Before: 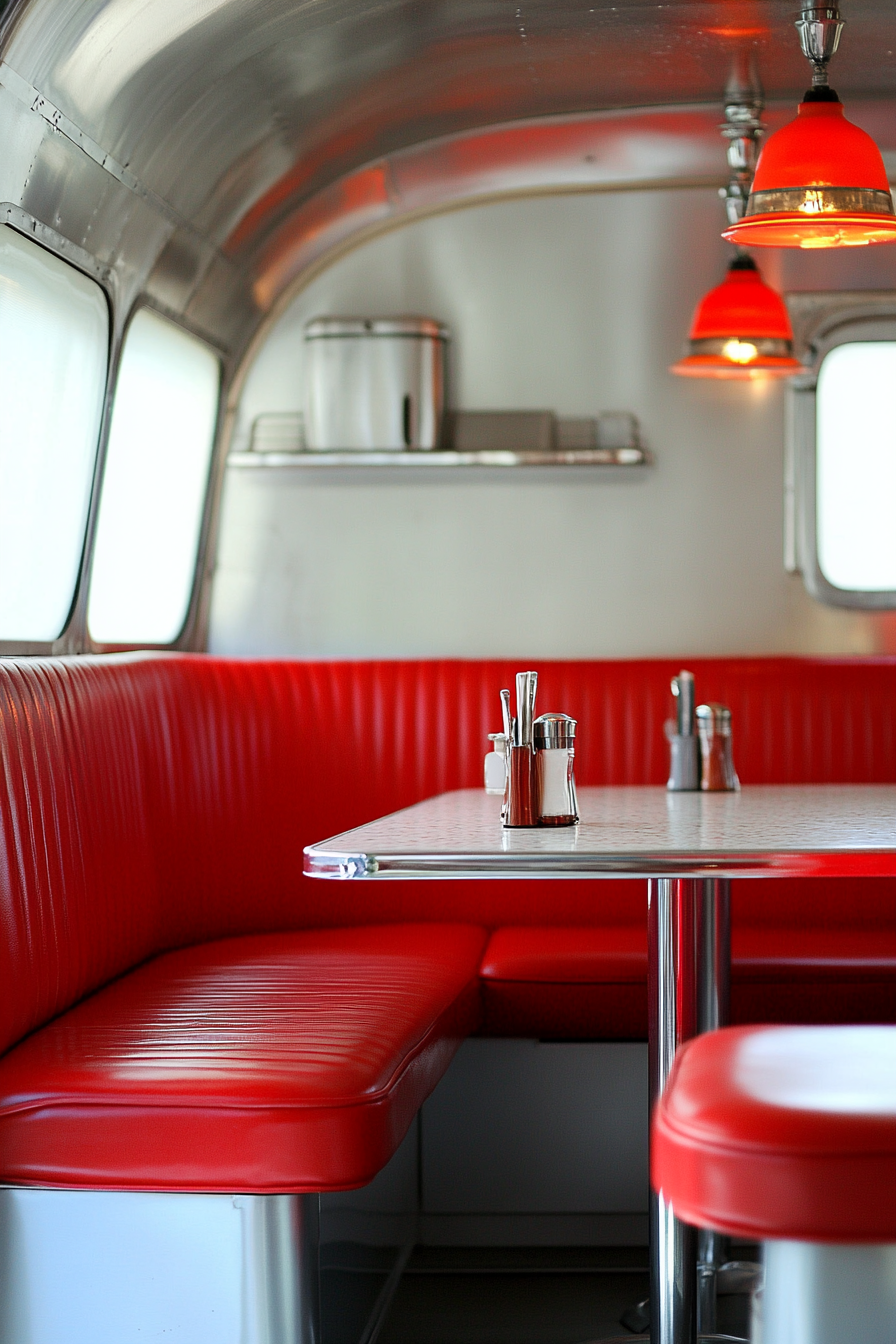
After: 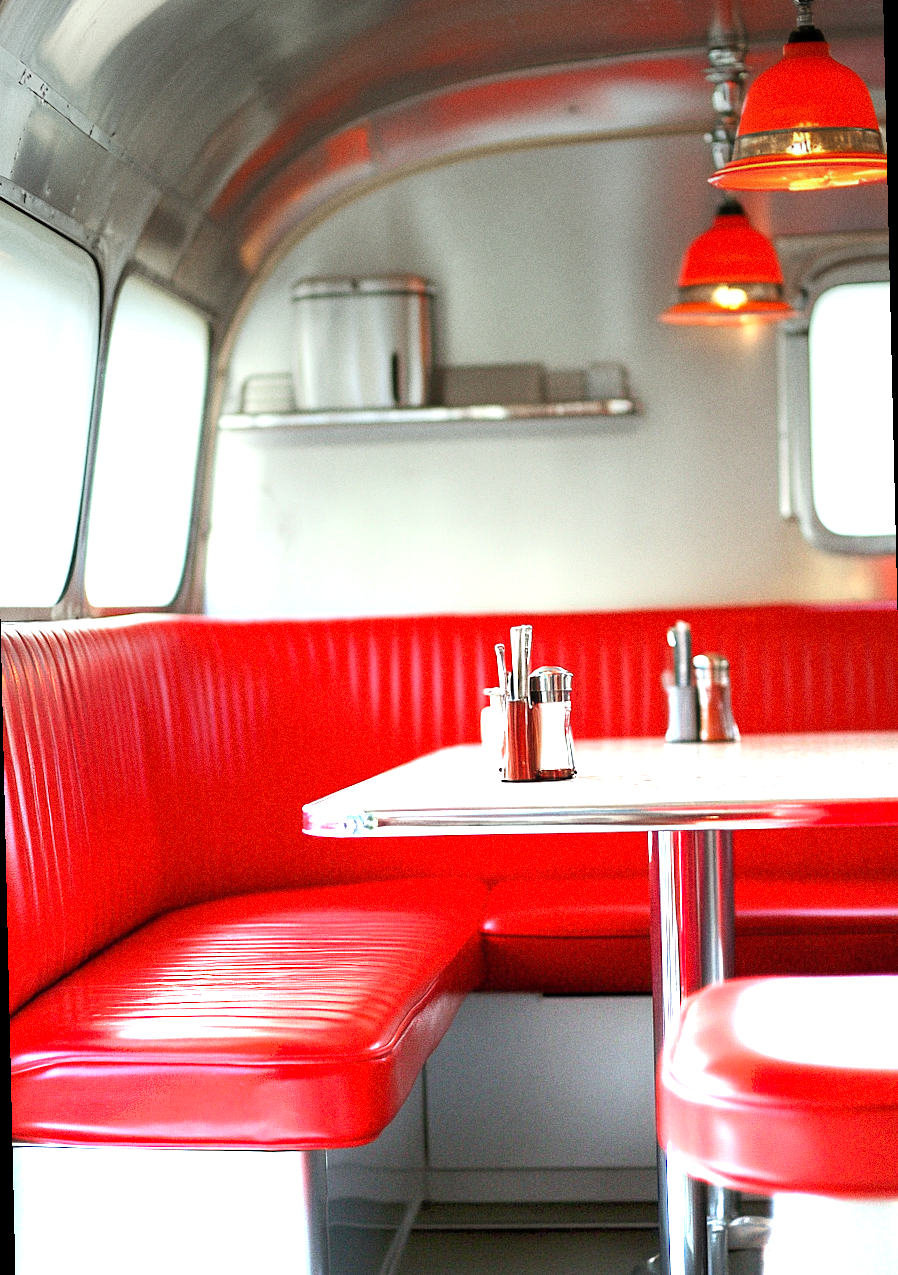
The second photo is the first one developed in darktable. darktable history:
rotate and perspective: rotation -1.32°, lens shift (horizontal) -0.031, crop left 0.015, crop right 0.985, crop top 0.047, crop bottom 0.982
graduated density: density -3.9 EV
shadows and highlights: shadows 25, highlights -25
grain: coarseness 0.09 ISO
